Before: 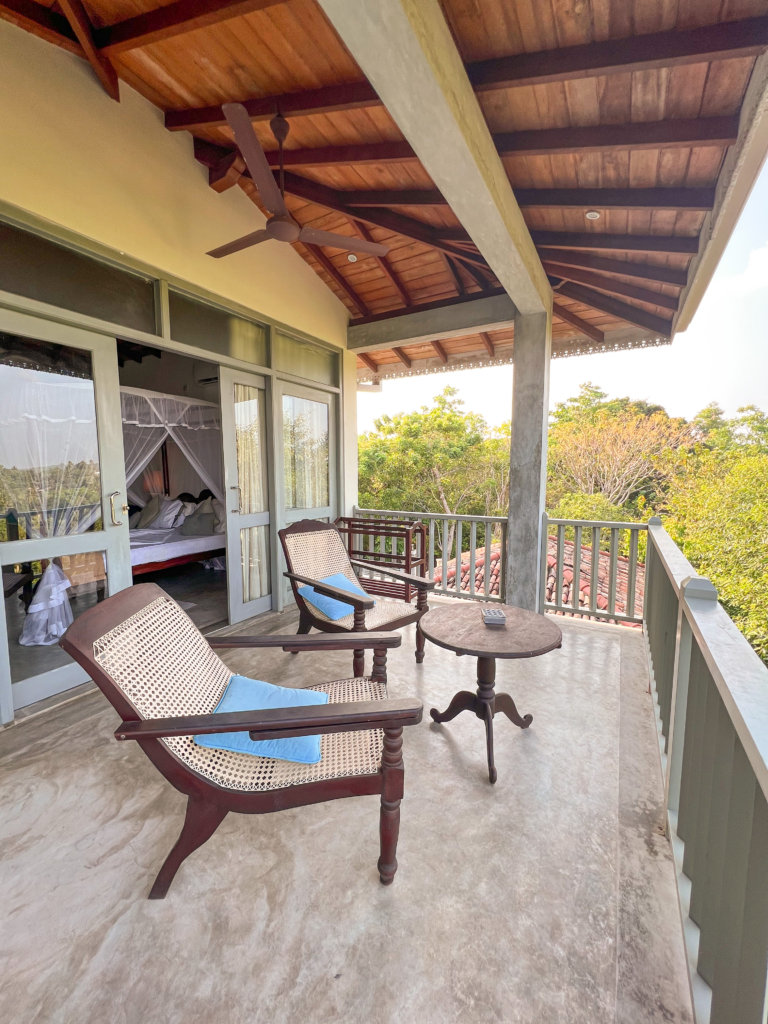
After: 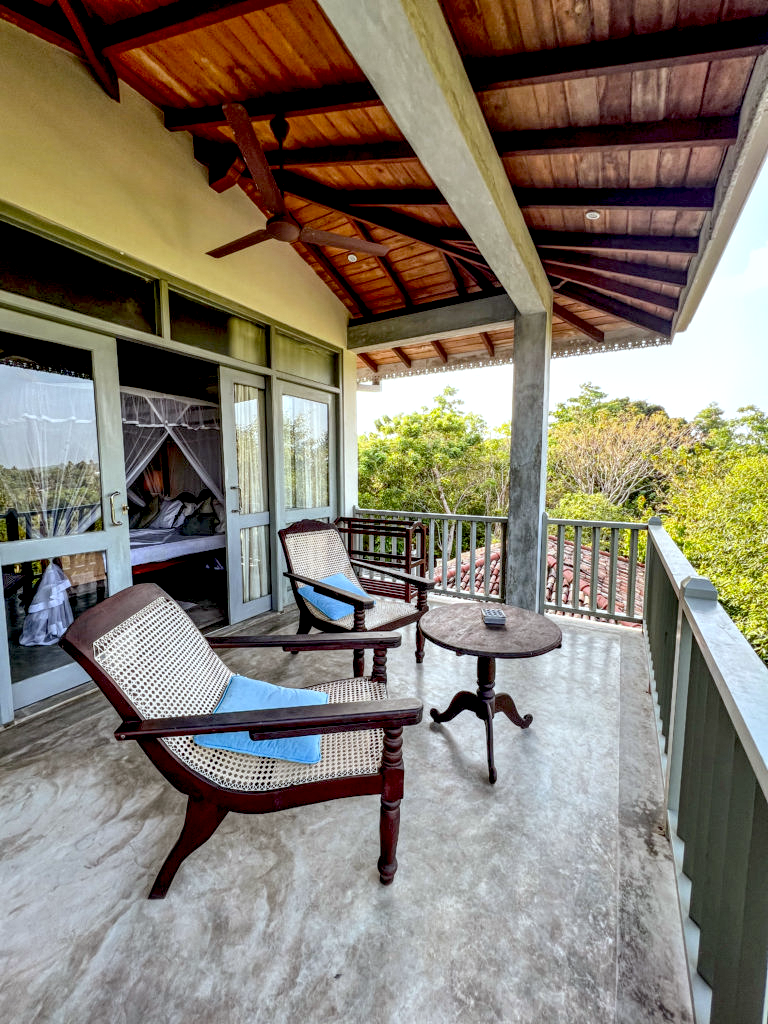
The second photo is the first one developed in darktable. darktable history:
exposure: black level correction 0.047, exposure 0.013 EV, compensate highlight preservation false
local contrast: detail 160%
white balance: red 0.925, blue 1.046
